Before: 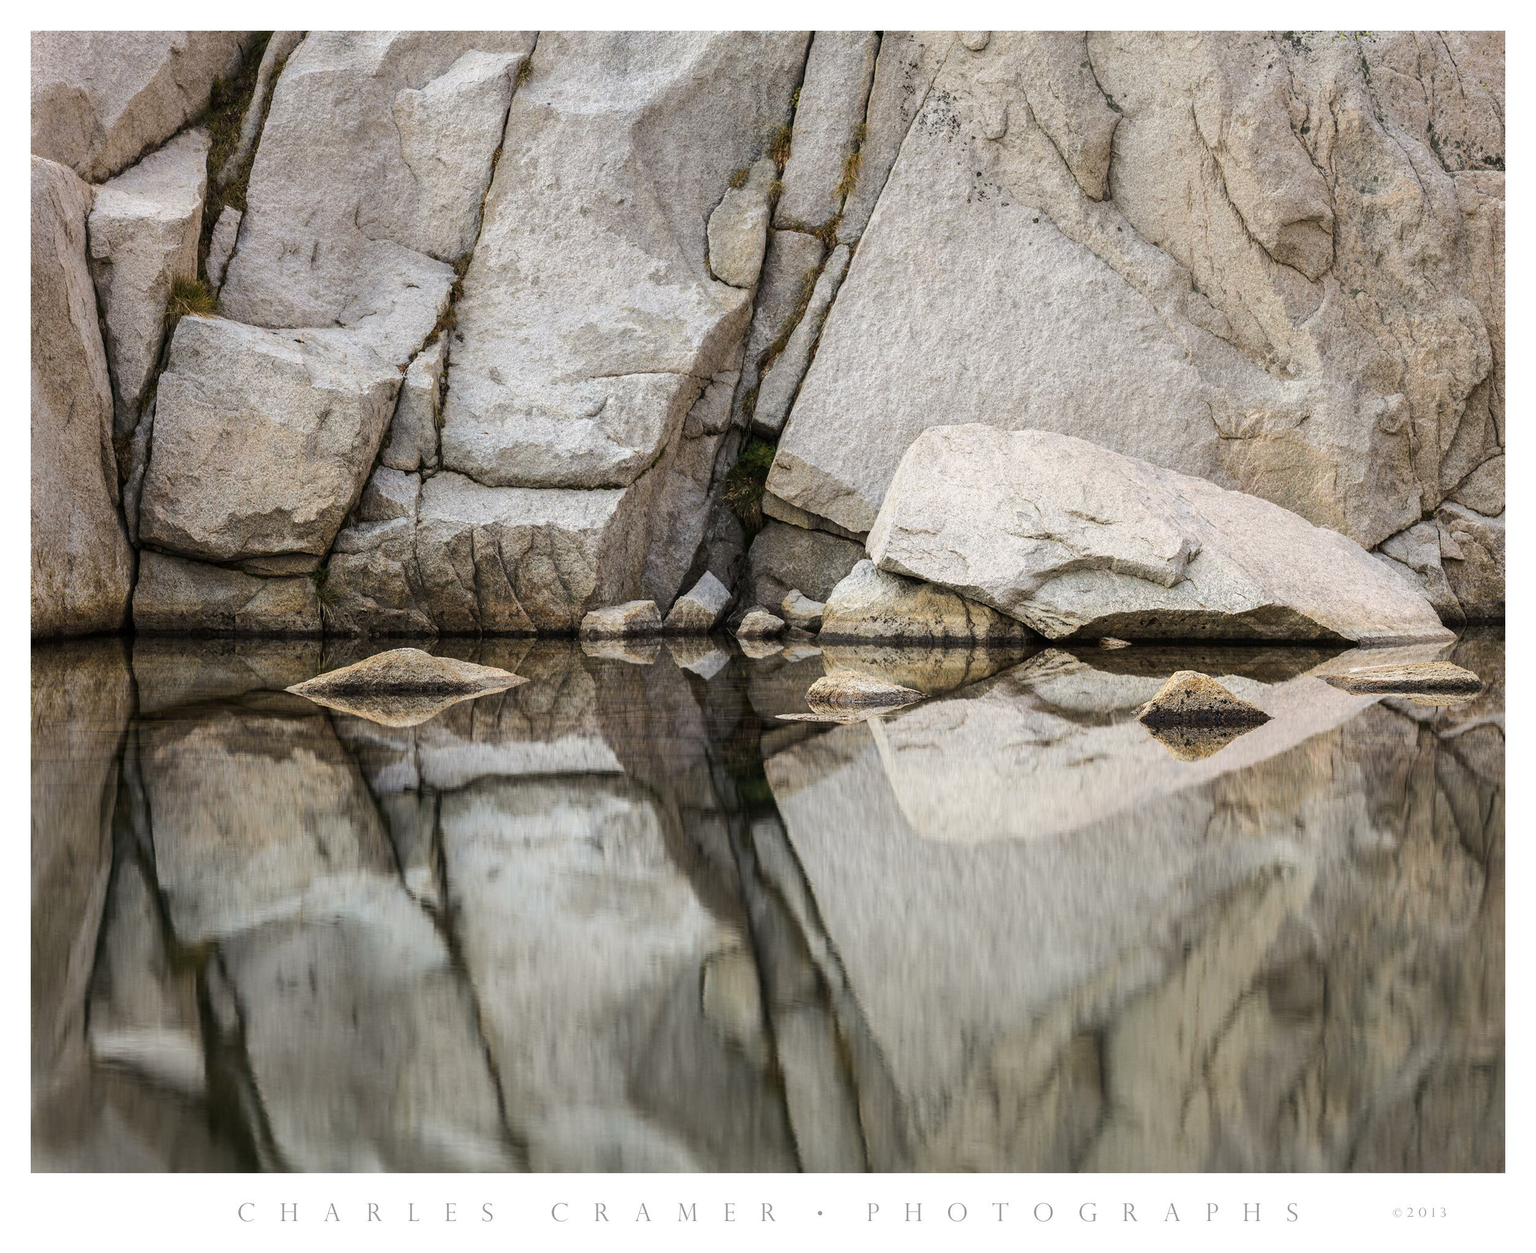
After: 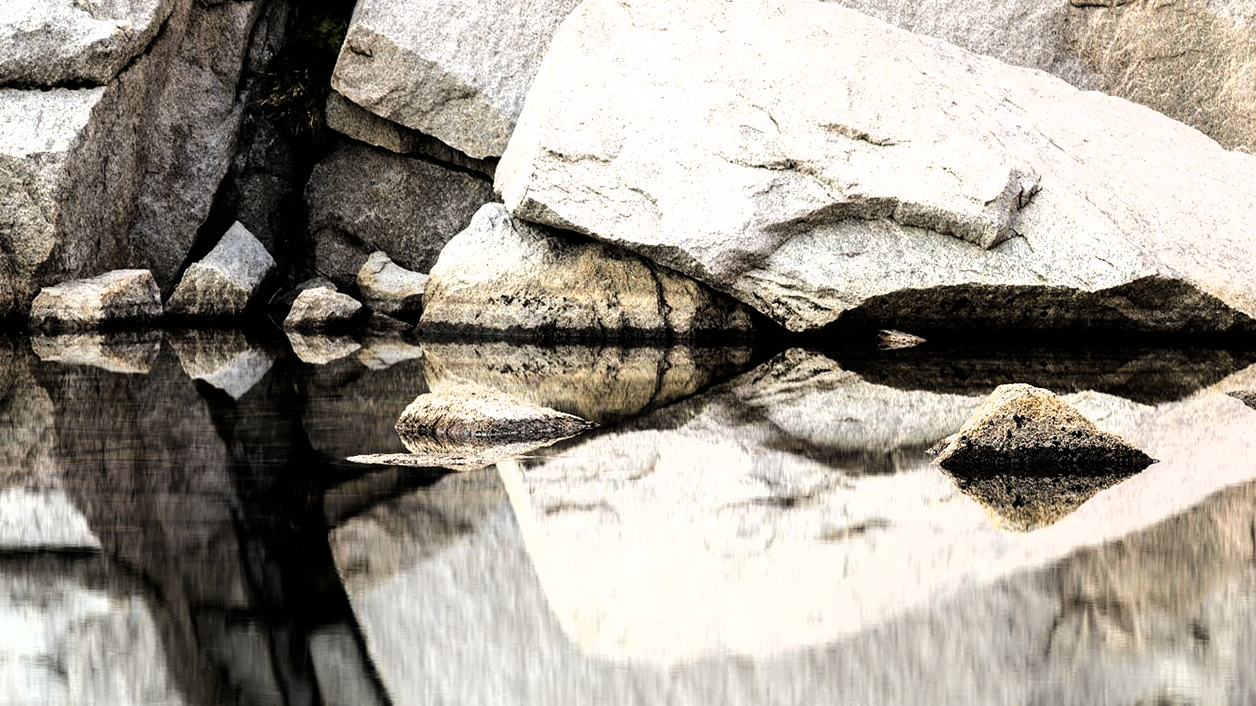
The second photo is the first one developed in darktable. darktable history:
crop: left 36.607%, top 34.735%, right 13.146%, bottom 30.611%
tone equalizer: on, module defaults
filmic rgb: black relative exposure -8.2 EV, white relative exposure 2.2 EV, threshold 3 EV, hardness 7.11, latitude 85.74%, contrast 1.696, highlights saturation mix -4%, shadows ↔ highlights balance -2.69%, color science v5 (2021), contrast in shadows safe, contrast in highlights safe, enable highlight reconstruction true
